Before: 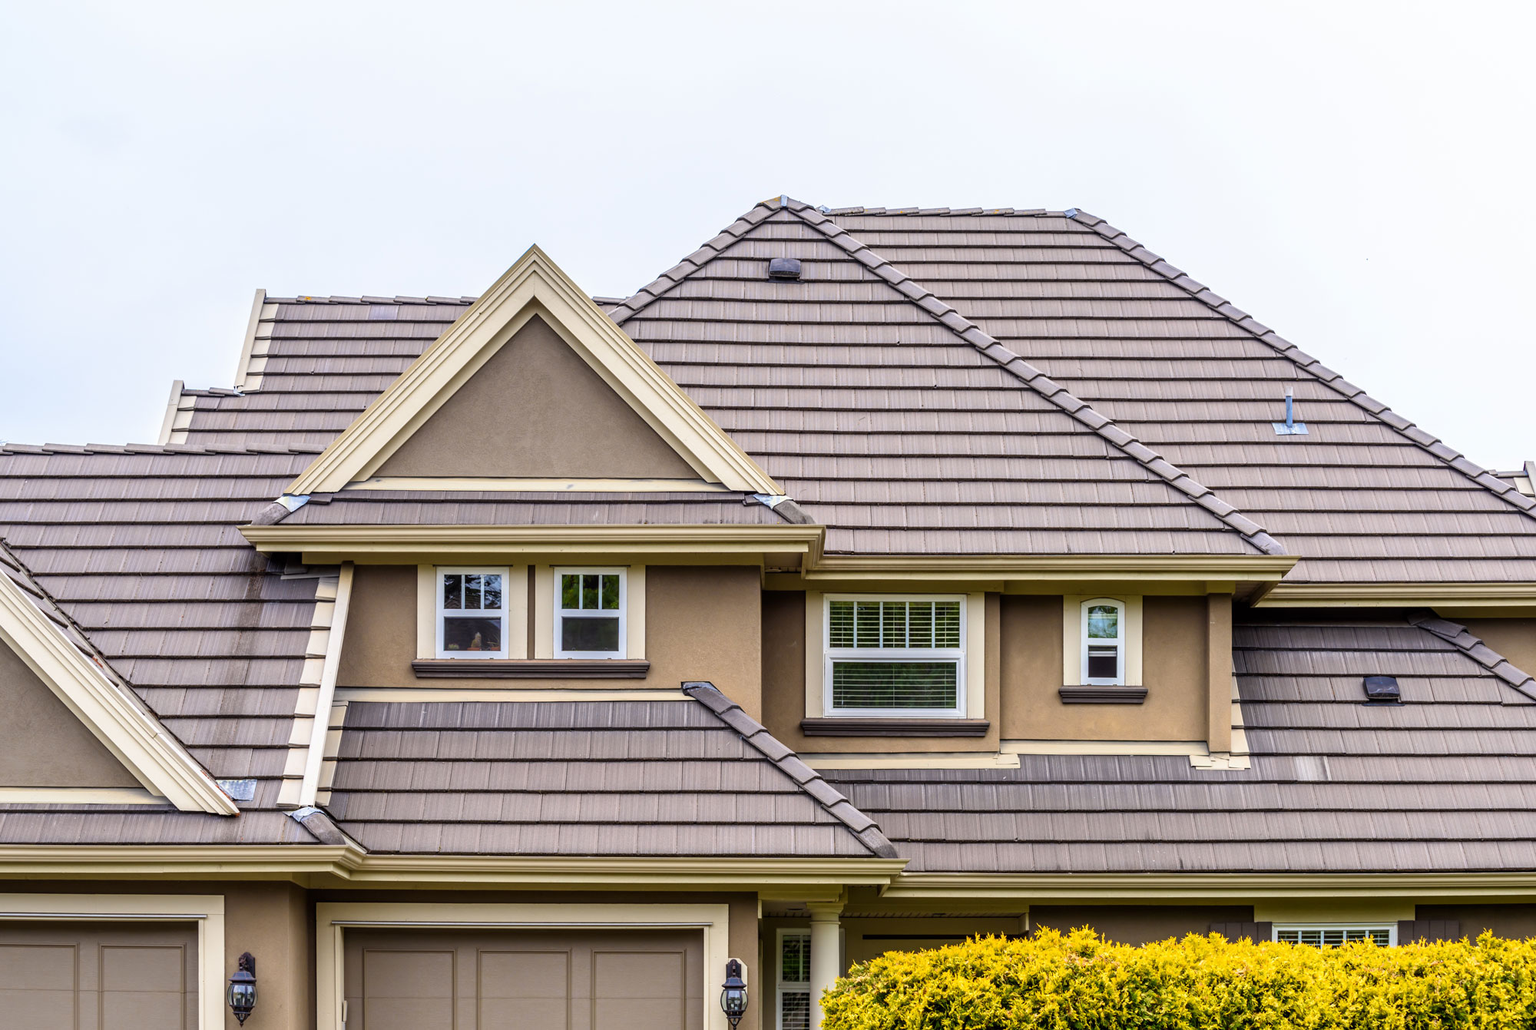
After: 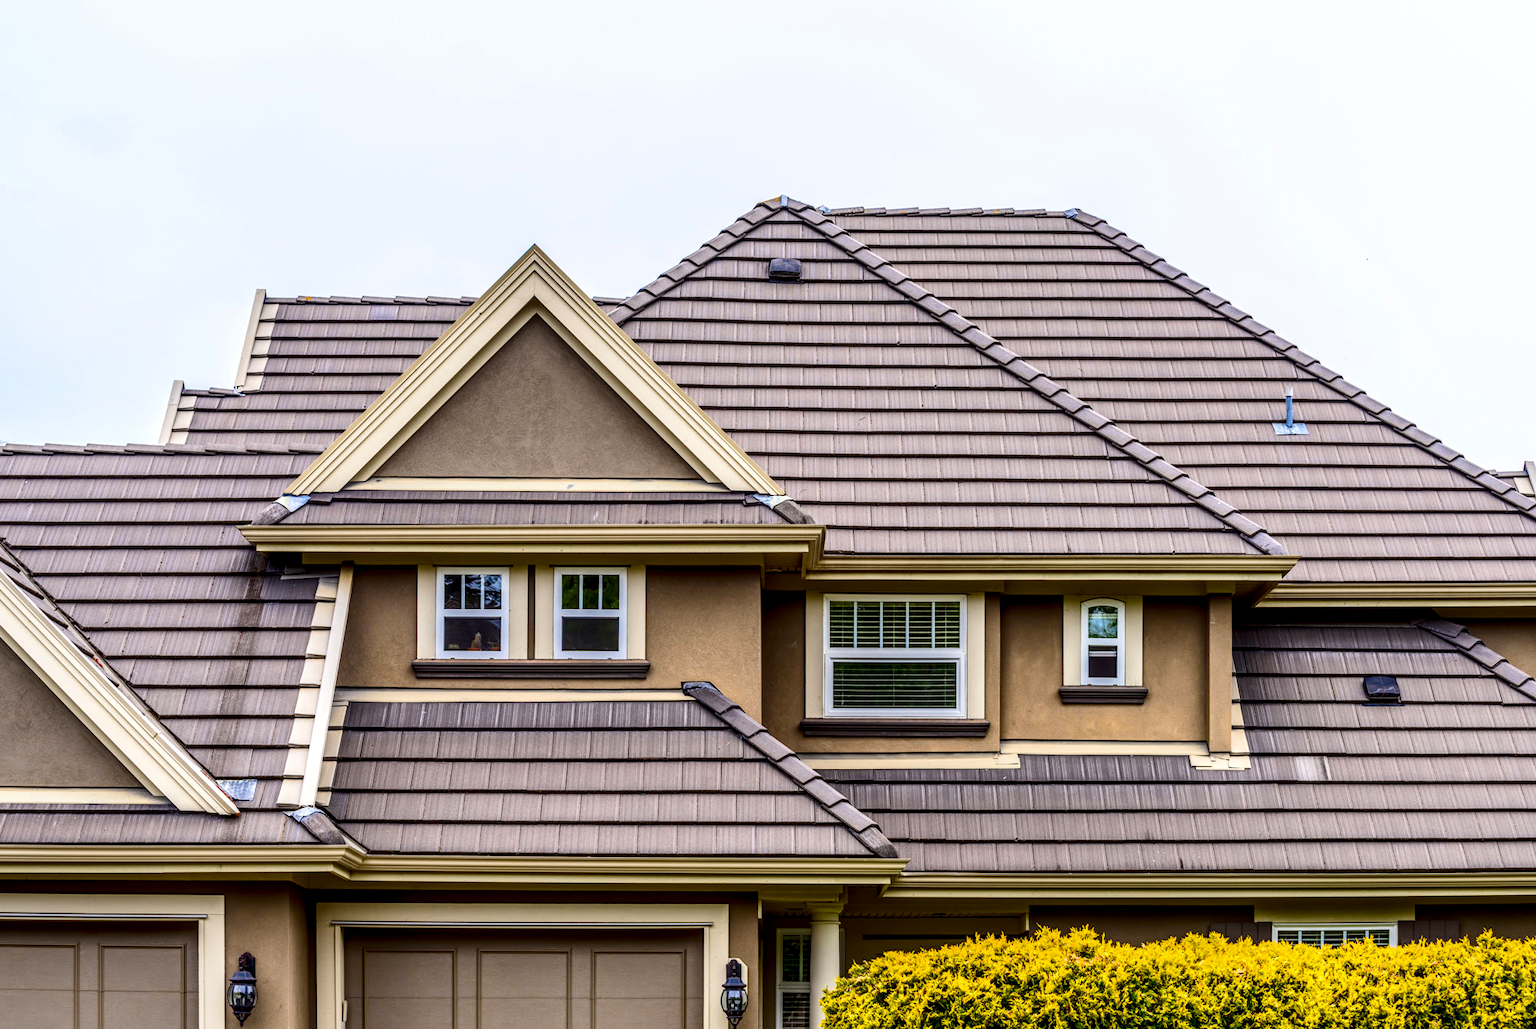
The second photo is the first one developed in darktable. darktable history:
contrast brightness saturation: contrast 0.187, brightness -0.112, saturation 0.213
local contrast: highlights 35%, detail 135%
